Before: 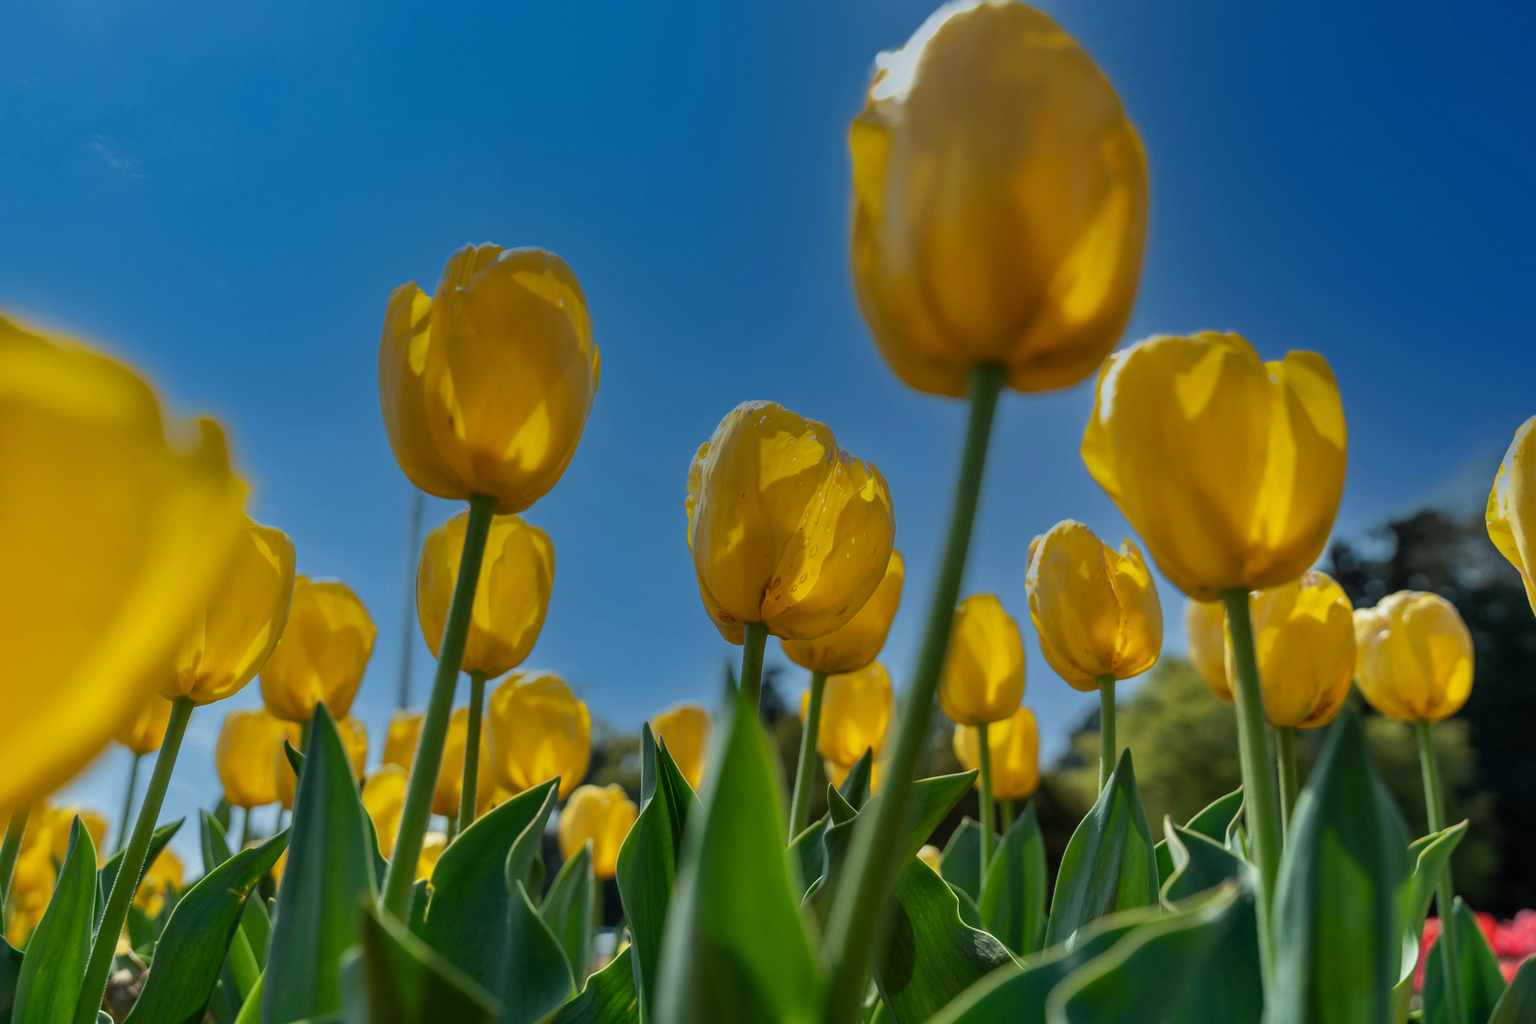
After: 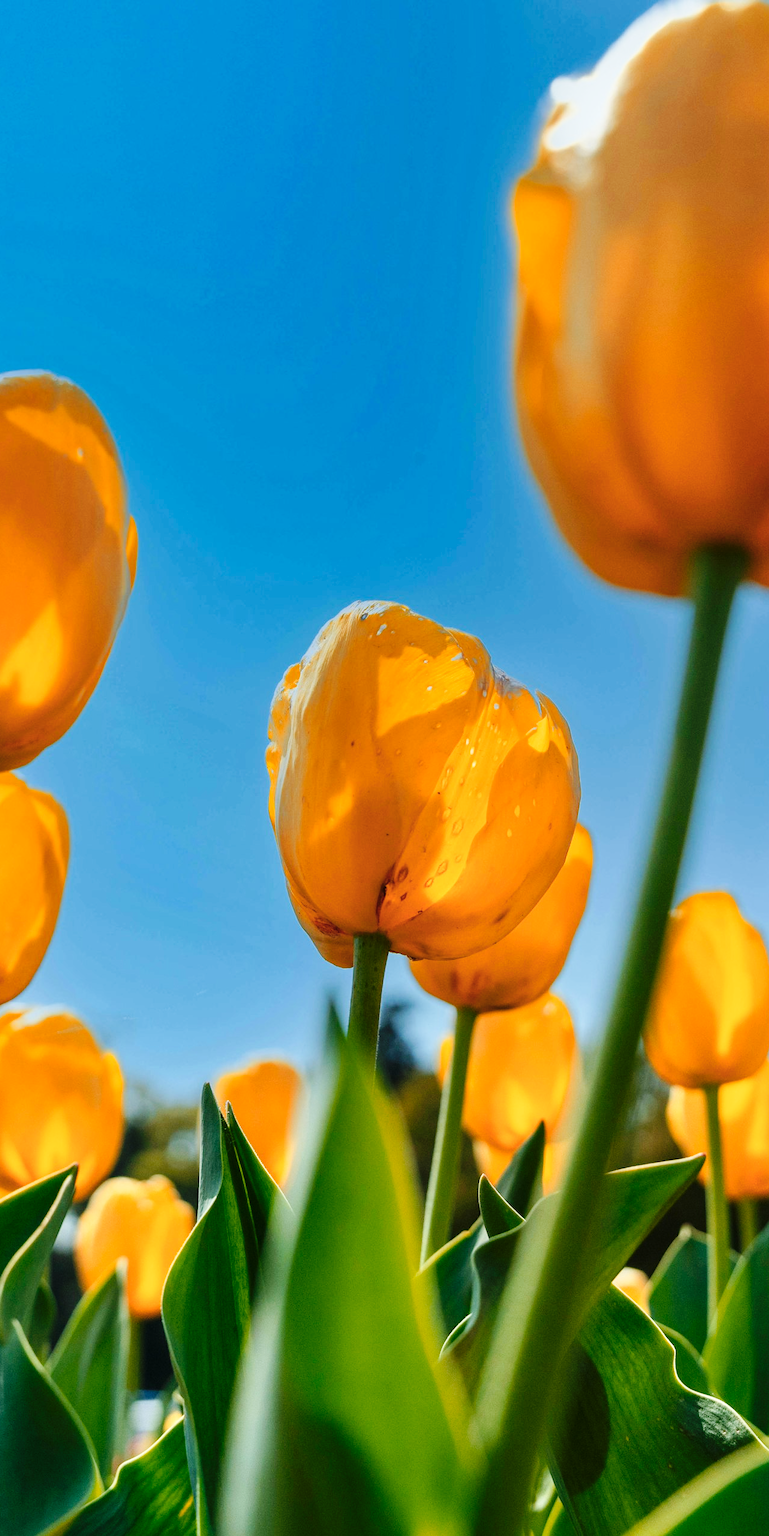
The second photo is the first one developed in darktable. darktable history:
color zones: curves: ch1 [(0, 0.469) (0.072, 0.457) (0.243, 0.494) (0.429, 0.5) (0.571, 0.5) (0.714, 0.5) (0.857, 0.5) (1, 0.469)]; ch2 [(0, 0.499) (0.143, 0.467) (0.242, 0.436) (0.429, 0.493) (0.571, 0.5) (0.714, 0.5) (0.857, 0.5) (1, 0.499)]
crop: left 33.108%, right 33.456%
exposure: black level correction 0.001, exposure 0.499 EV, compensate exposure bias true, compensate highlight preservation false
base curve: curves: ch0 [(0, 0) (0.036, 0.025) (0.121, 0.166) (0.206, 0.329) (0.605, 0.79) (1, 1)], preserve colors none
